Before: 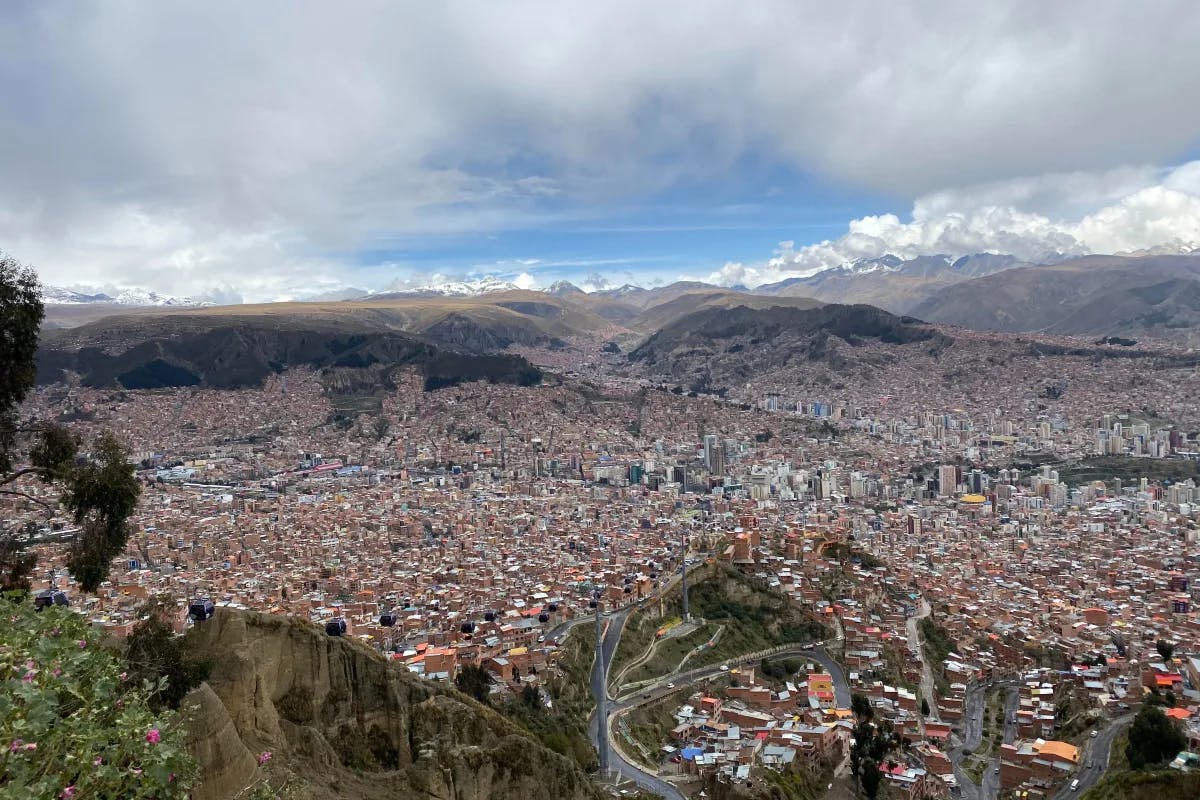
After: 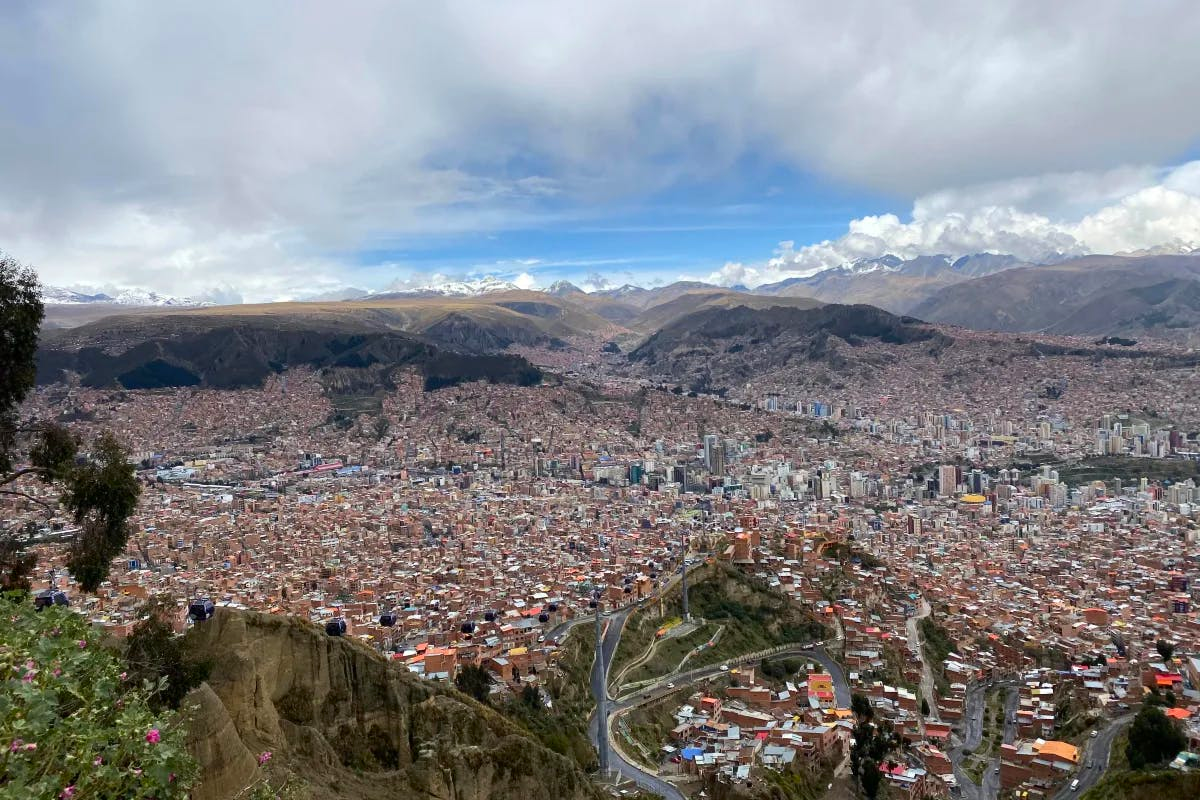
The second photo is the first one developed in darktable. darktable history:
contrast brightness saturation: contrast 0.079, saturation 0.203
